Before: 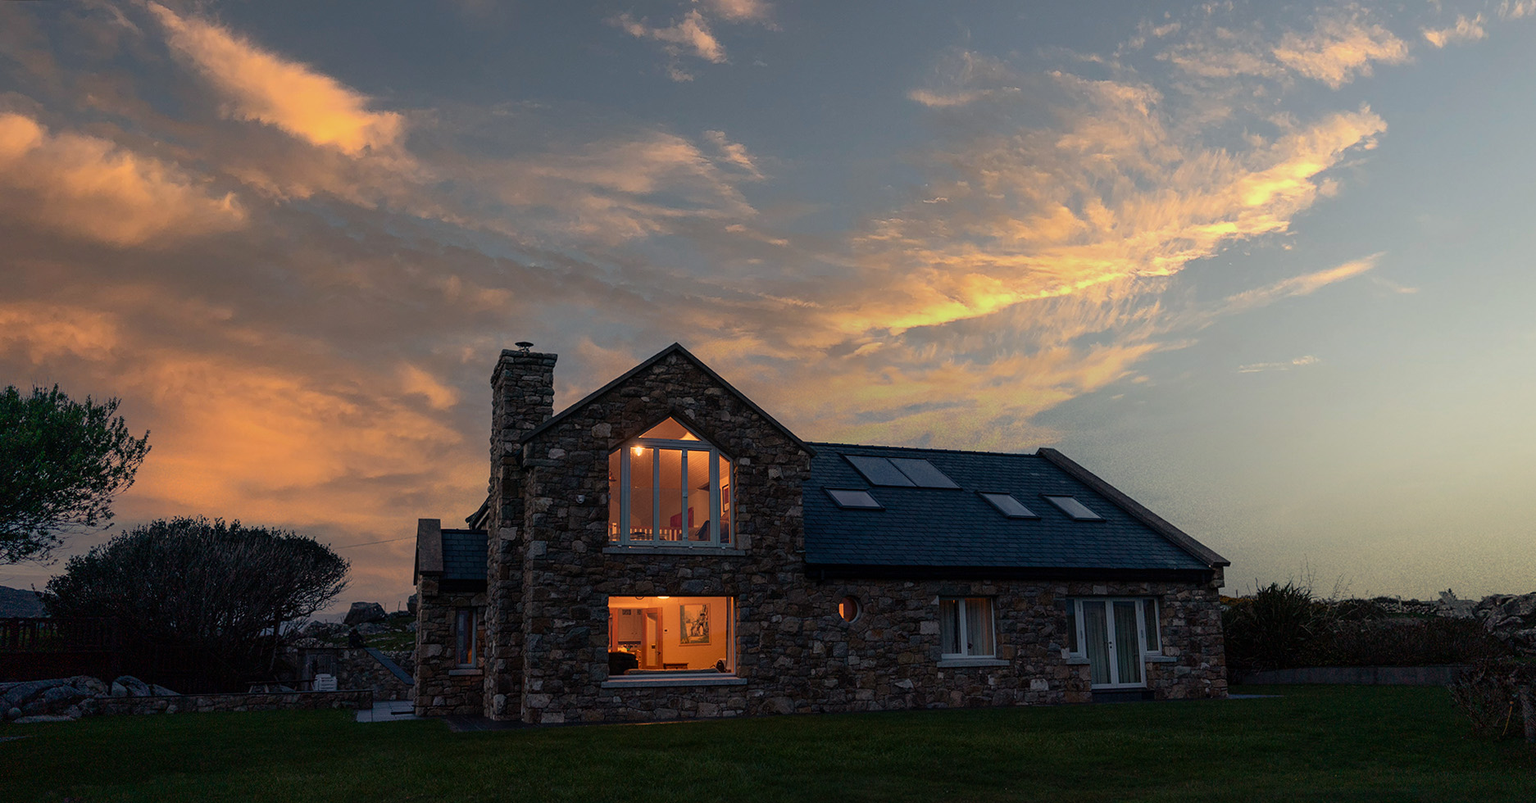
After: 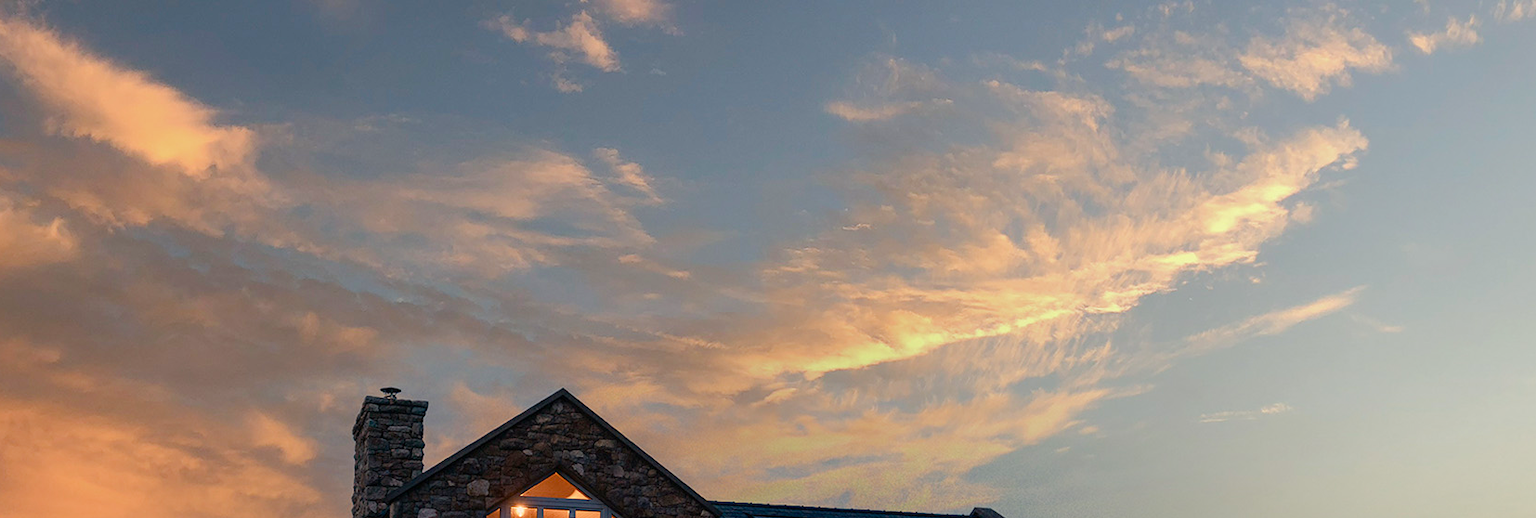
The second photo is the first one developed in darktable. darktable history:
crop and rotate: left 11.729%, bottom 43.032%
color balance rgb: perceptual saturation grading › global saturation 20%, perceptual saturation grading › highlights -50.356%, perceptual saturation grading › shadows 30.188%, perceptual brilliance grading › mid-tones 10.192%, perceptual brilliance grading › shadows 15.06%, global vibrance 20%
